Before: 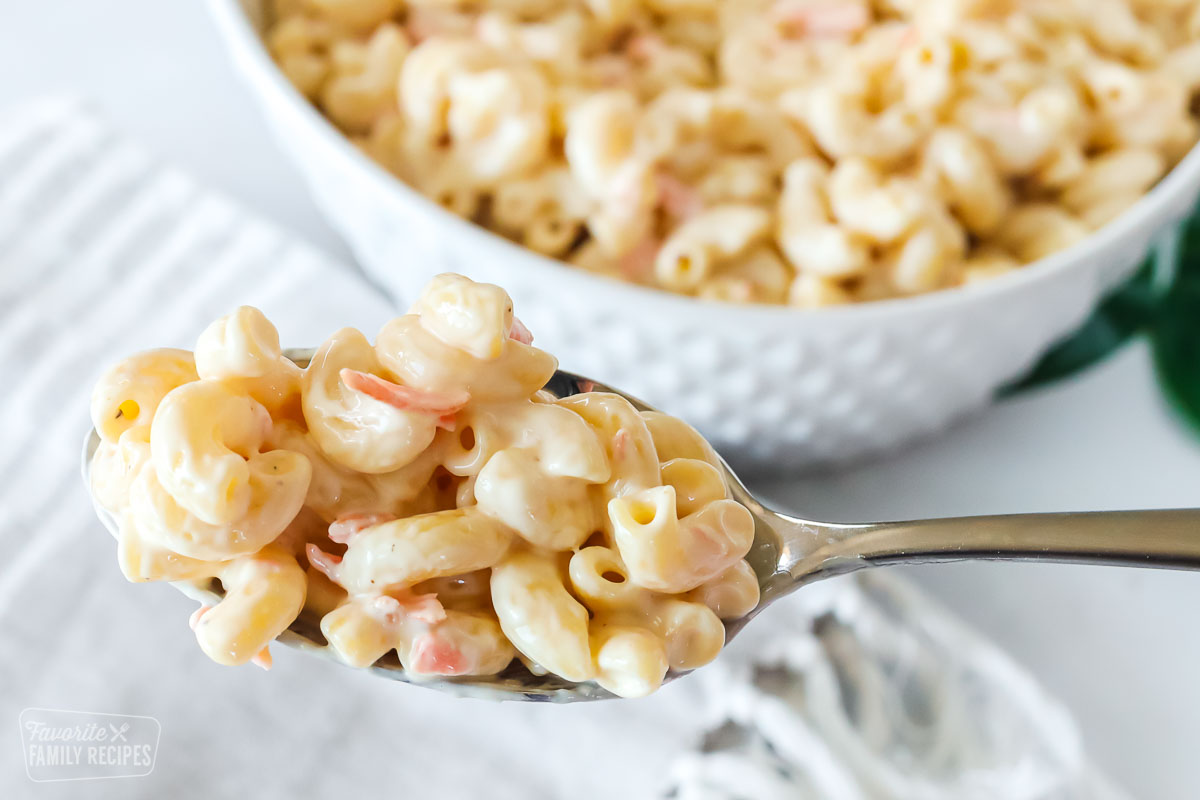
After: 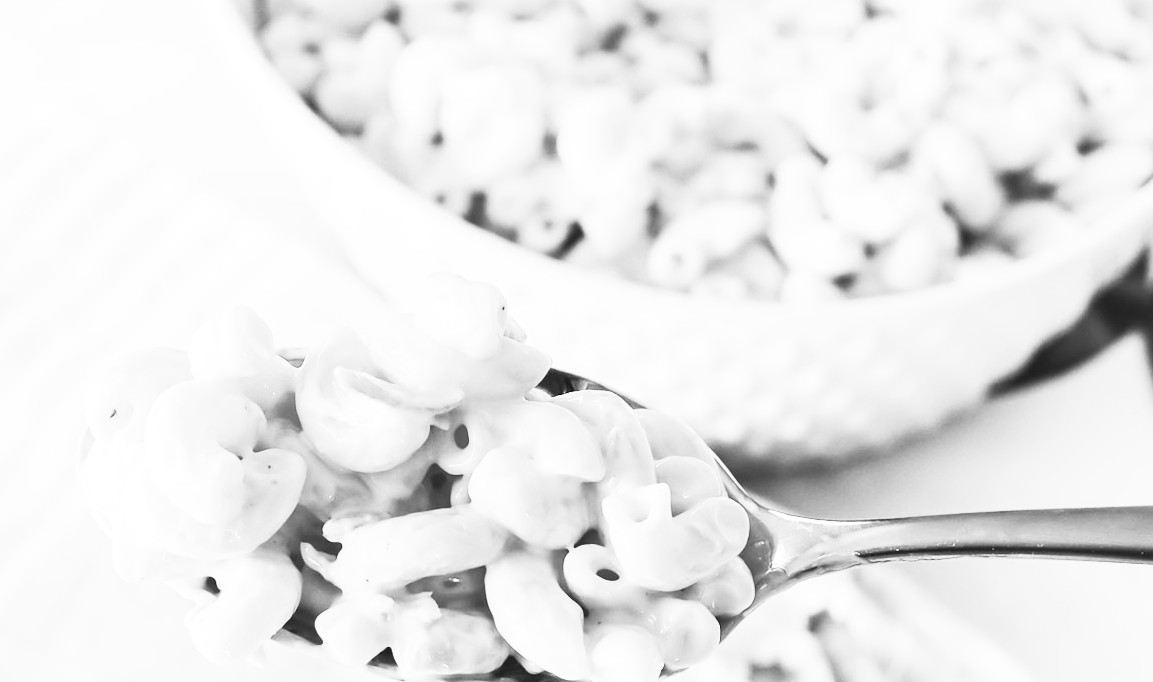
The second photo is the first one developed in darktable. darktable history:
crop and rotate: angle 0.2°, left 0.275%, right 3.127%, bottom 14.18%
contrast brightness saturation: contrast 0.53, brightness 0.47, saturation -1
